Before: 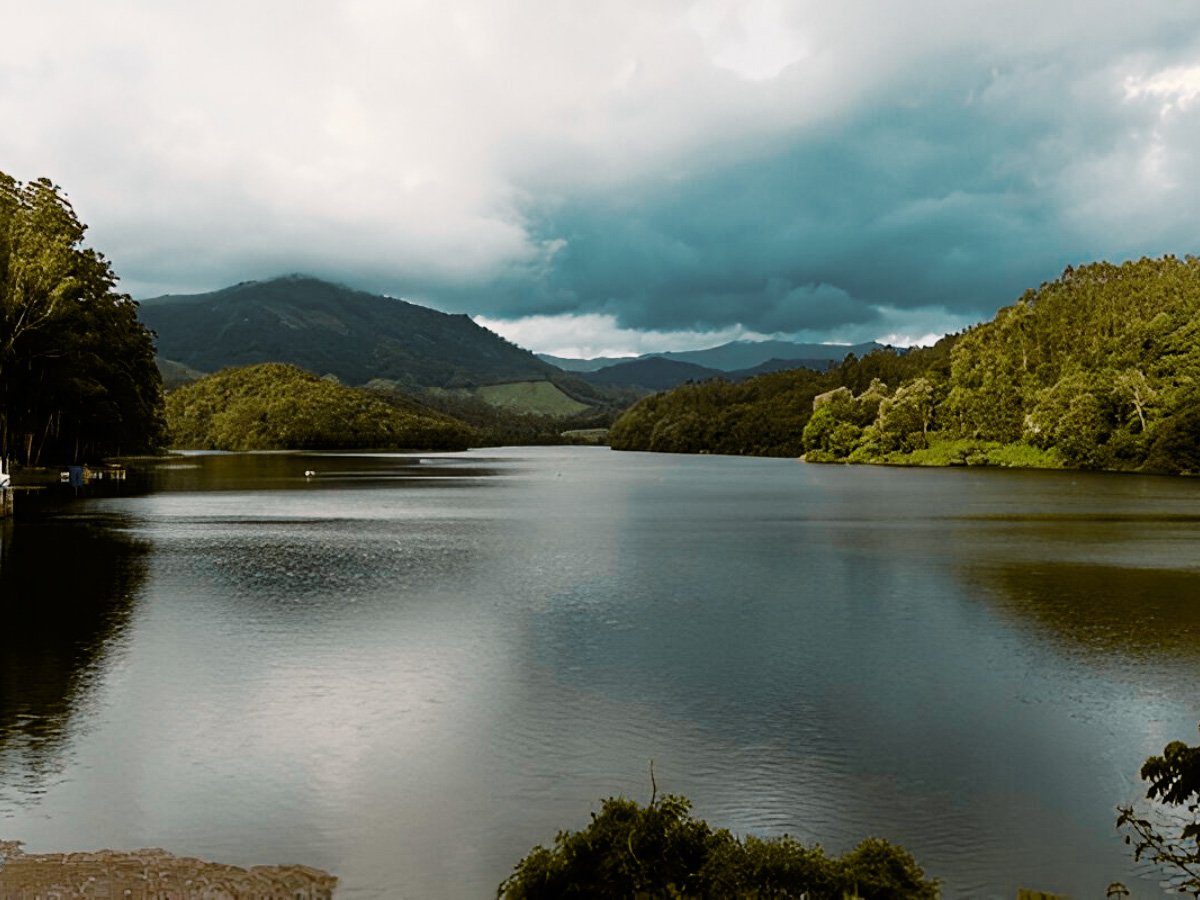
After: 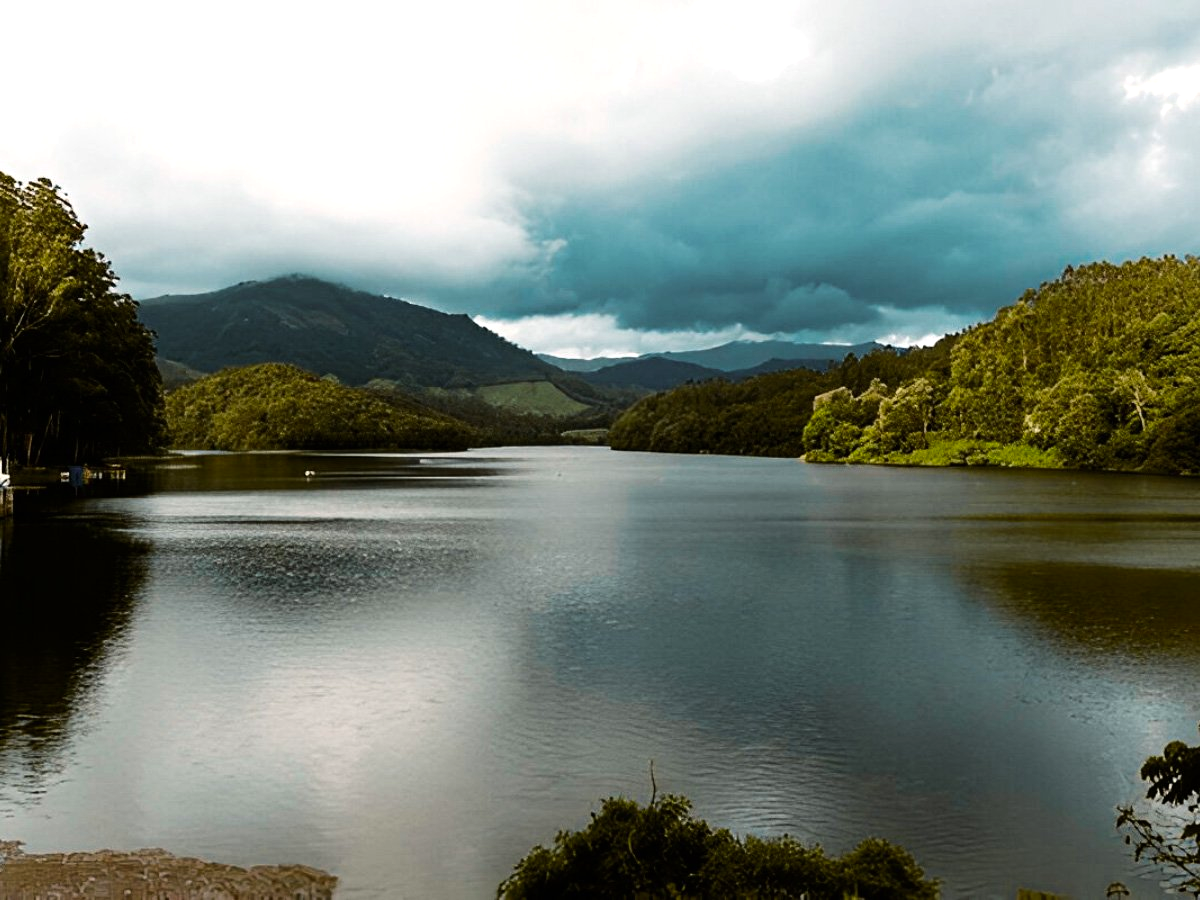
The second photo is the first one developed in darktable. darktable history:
tone equalizer: -8 EV -0.417 EV, -7 EV -0.389 EV, -6 EV -0.333 EV, -5 EV -0.222 EV, -3 EV 0.222 EV, -2 EV 0.333 EV, -1 EV 0.389 EV, +0 EV 0.417 EV, edges refinement/feathering 500, mask exposure compensation -1.57 EV, preserve details no
contrast brightness saturation: saturation 0.1
